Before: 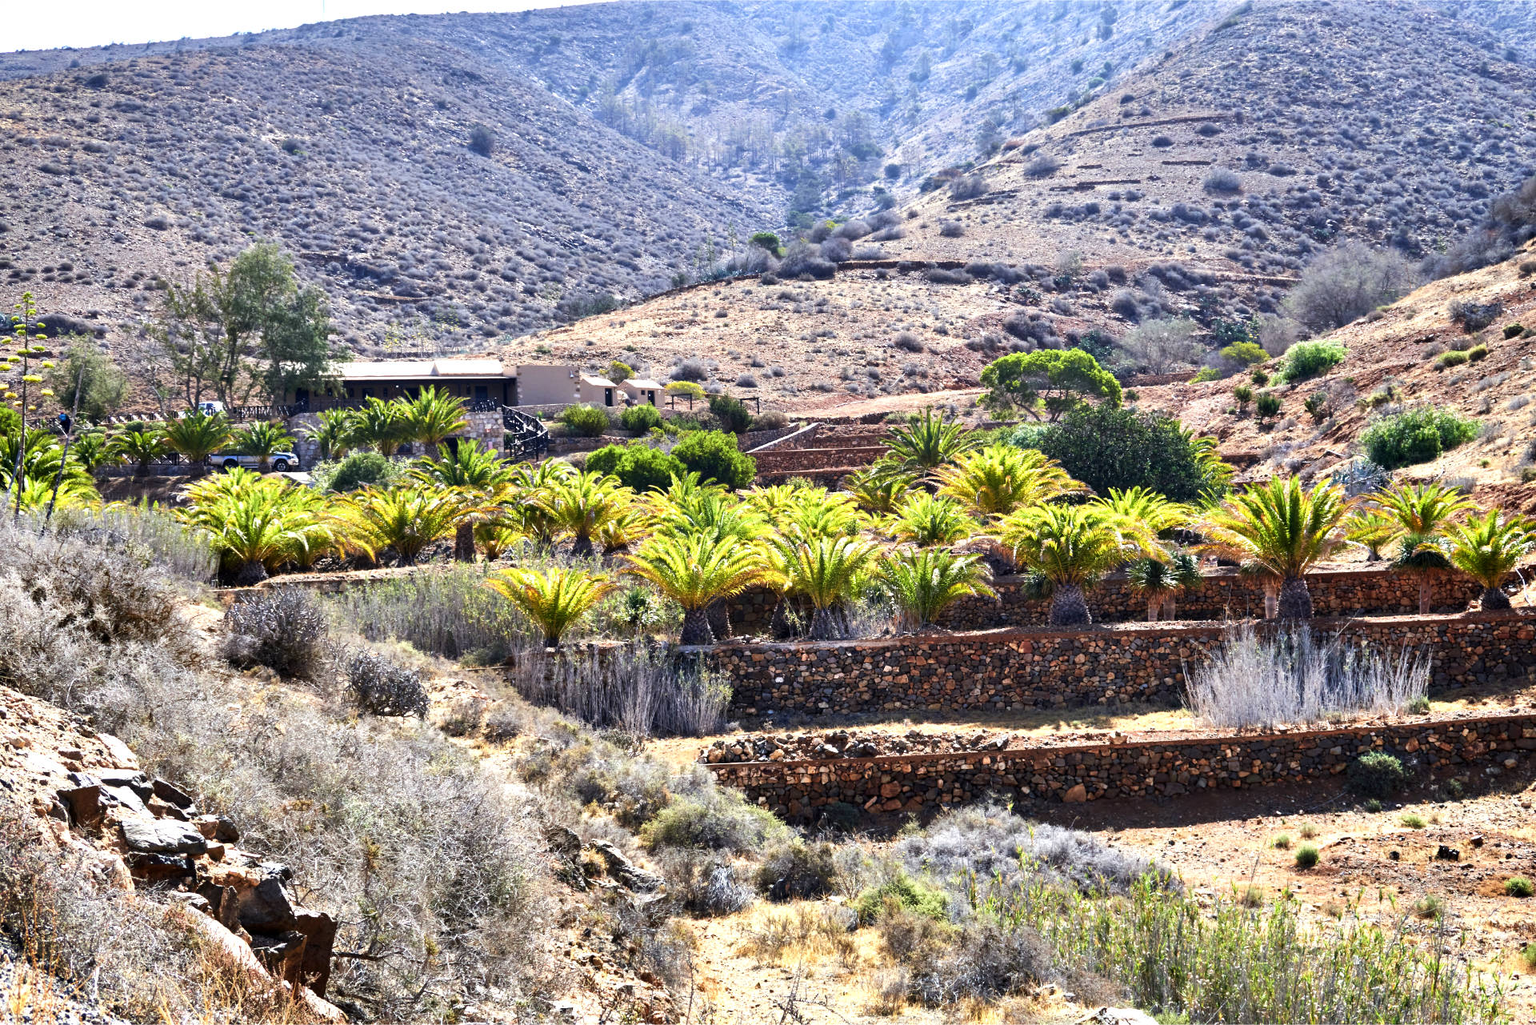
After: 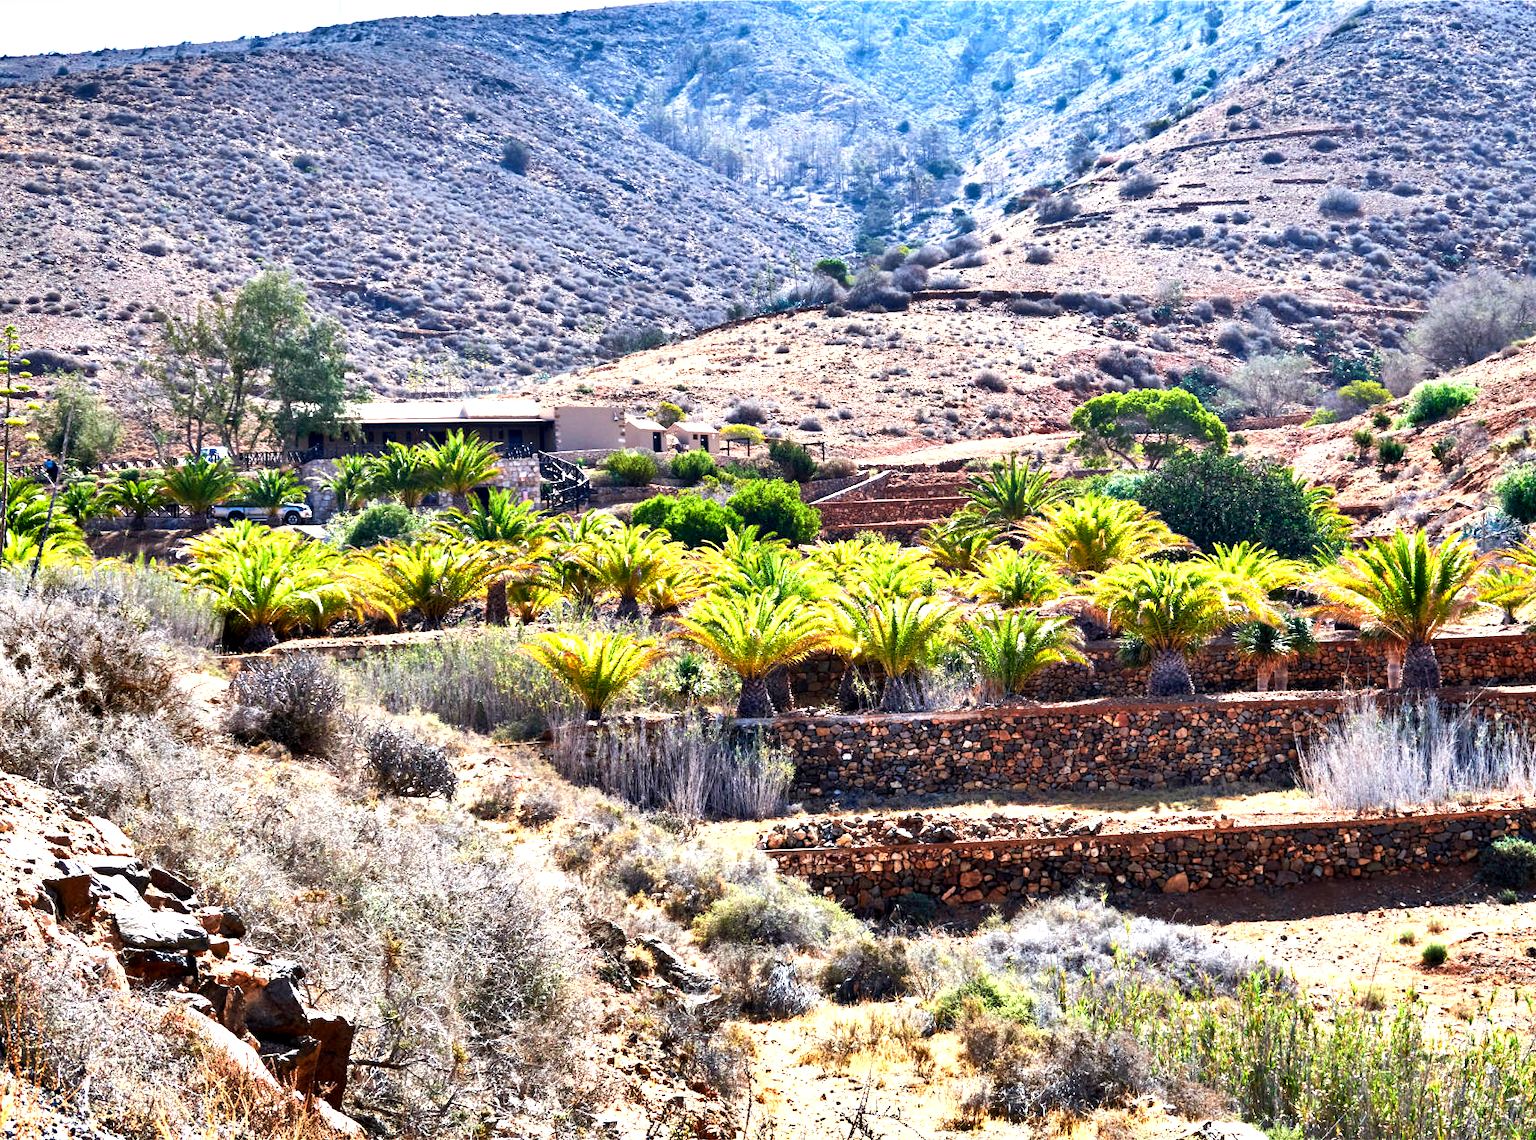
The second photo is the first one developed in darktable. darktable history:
crop and rotate: left 1.226%, right 8.925%
exposure: black level correction 0.001, exposure 0.499 EV, compensate highlight preservation false
shadows and highlights: shadows 53.15, highlights color adjustment 41.81%, soften with gaussian
